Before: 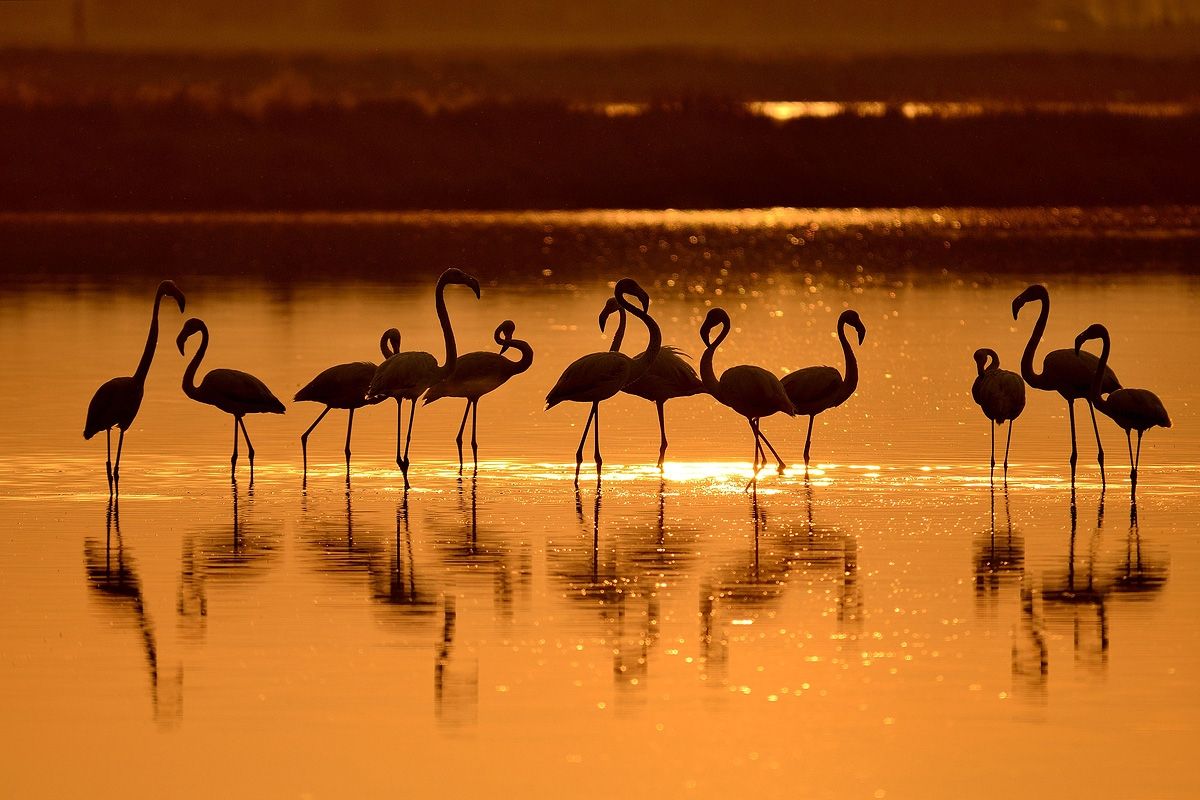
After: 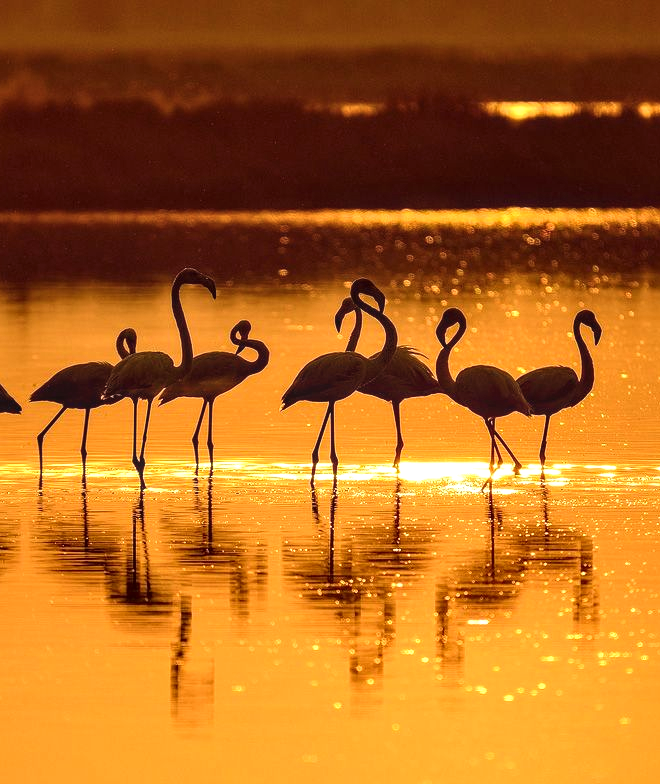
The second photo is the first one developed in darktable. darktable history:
crop: left 22.079%, right 22.005%, bottom 0.006%
exposure: black level correction -0.002, exposure 0.537 EV, compensate highlight preservation false
local contrast: detail 130%
color balance rgb: perceptual saturation grading › global saturation 0.489%, global vibrance 20%
